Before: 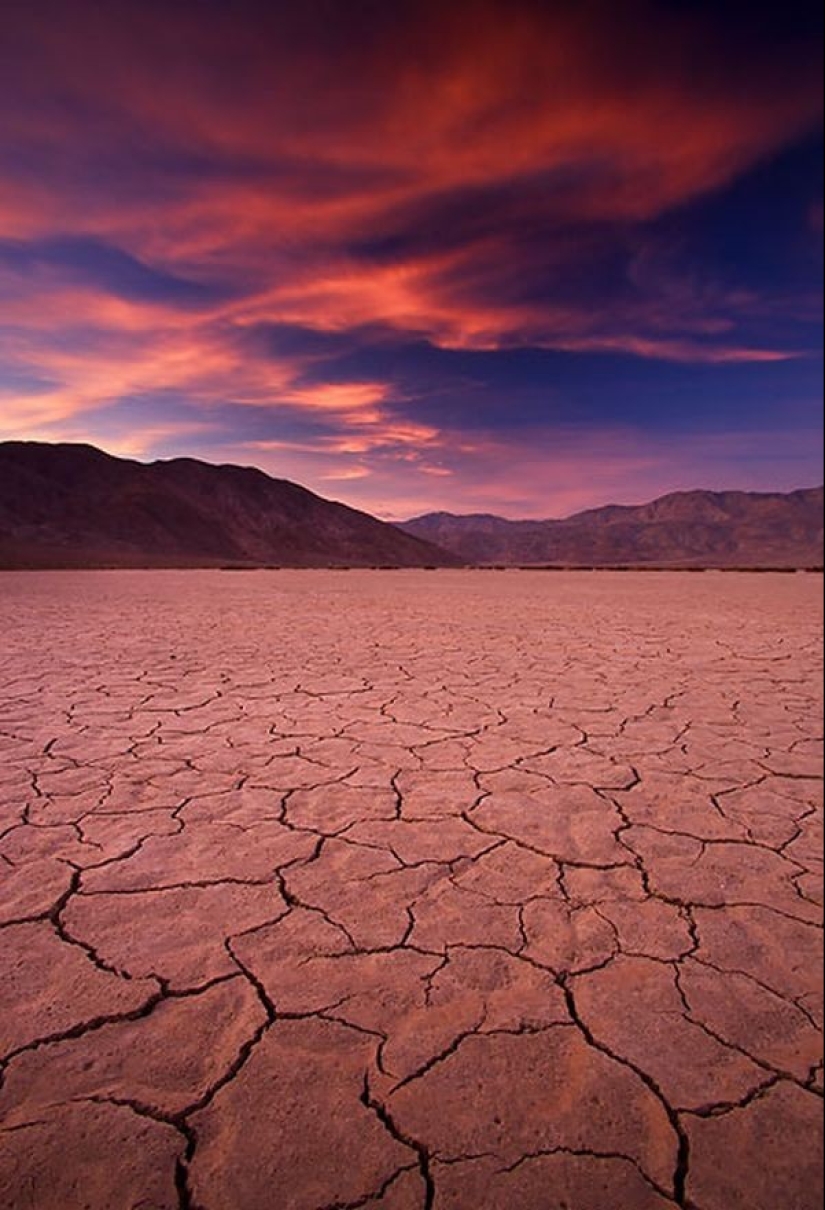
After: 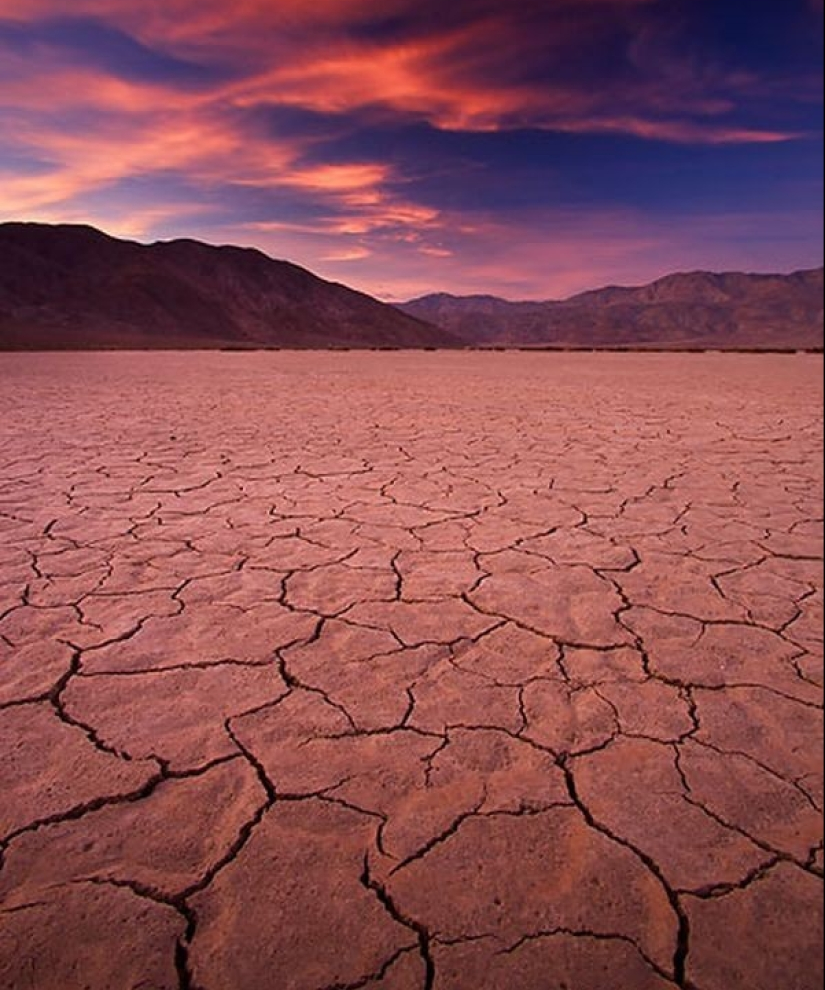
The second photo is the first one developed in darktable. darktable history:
crop and rotate: top 18.131%
